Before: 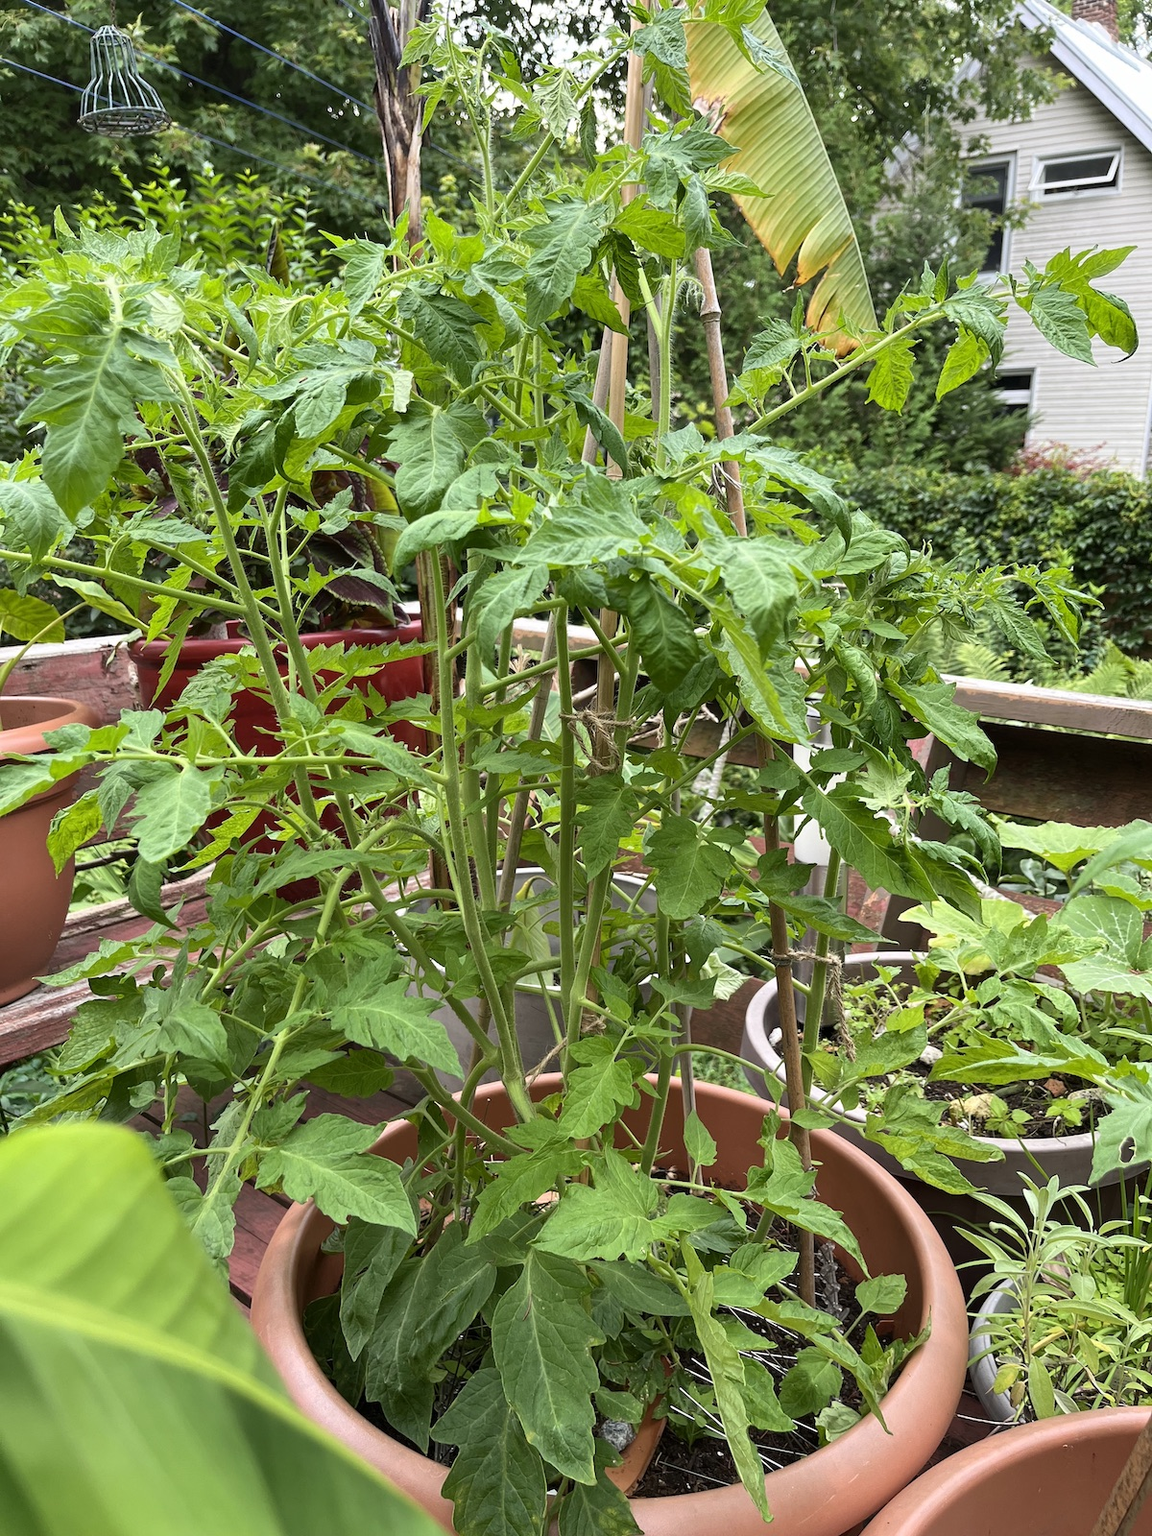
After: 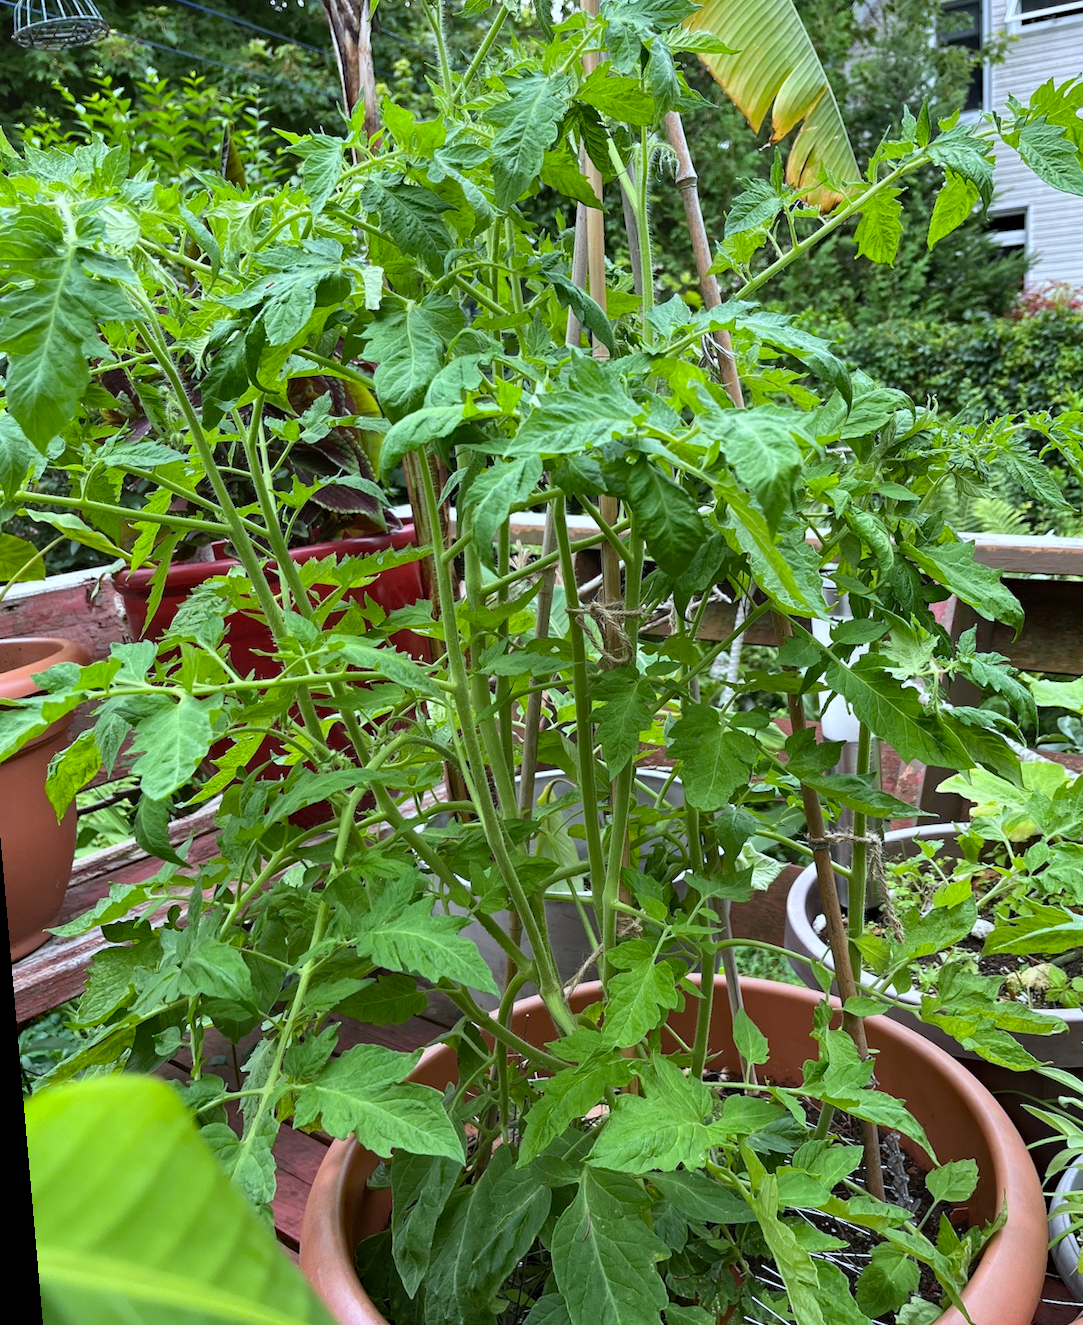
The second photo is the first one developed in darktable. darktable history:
crop and rotate: left 1.088%, right 8.807%
haze removal: strength 0.29, distance 0.25, compatibility mode true, adaptive false
rotate and perspective: rotation -5°, crop left 0.05, crop right 0.952, crop top 0.11, crop bottom 0.89
white balance: red 0.924, blue 1.095
